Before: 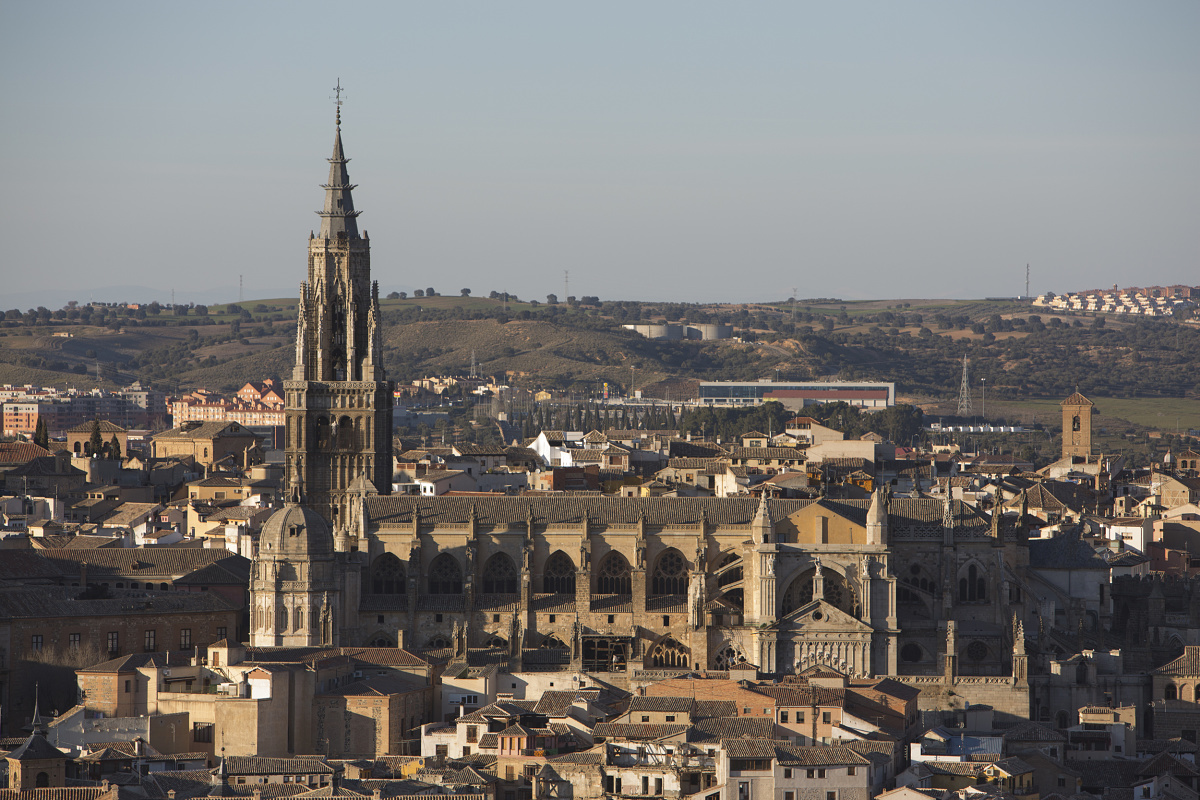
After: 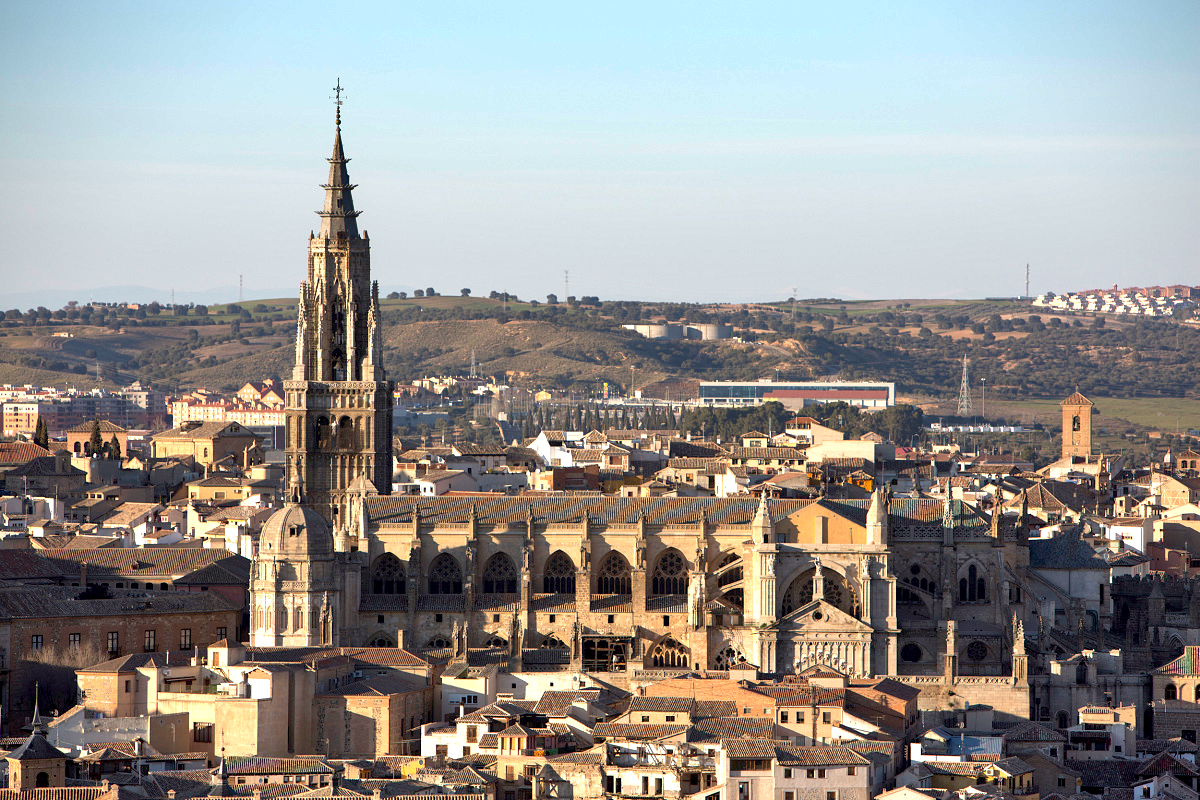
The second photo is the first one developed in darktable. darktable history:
shadows and highlights: highlights color adjustment 89.21%, low approximation 0.01, soften with gaussian
exposure: black level correction 0.008, exposure 0.969 EV, compensate exposure bias true, compensate highlight preservation false
